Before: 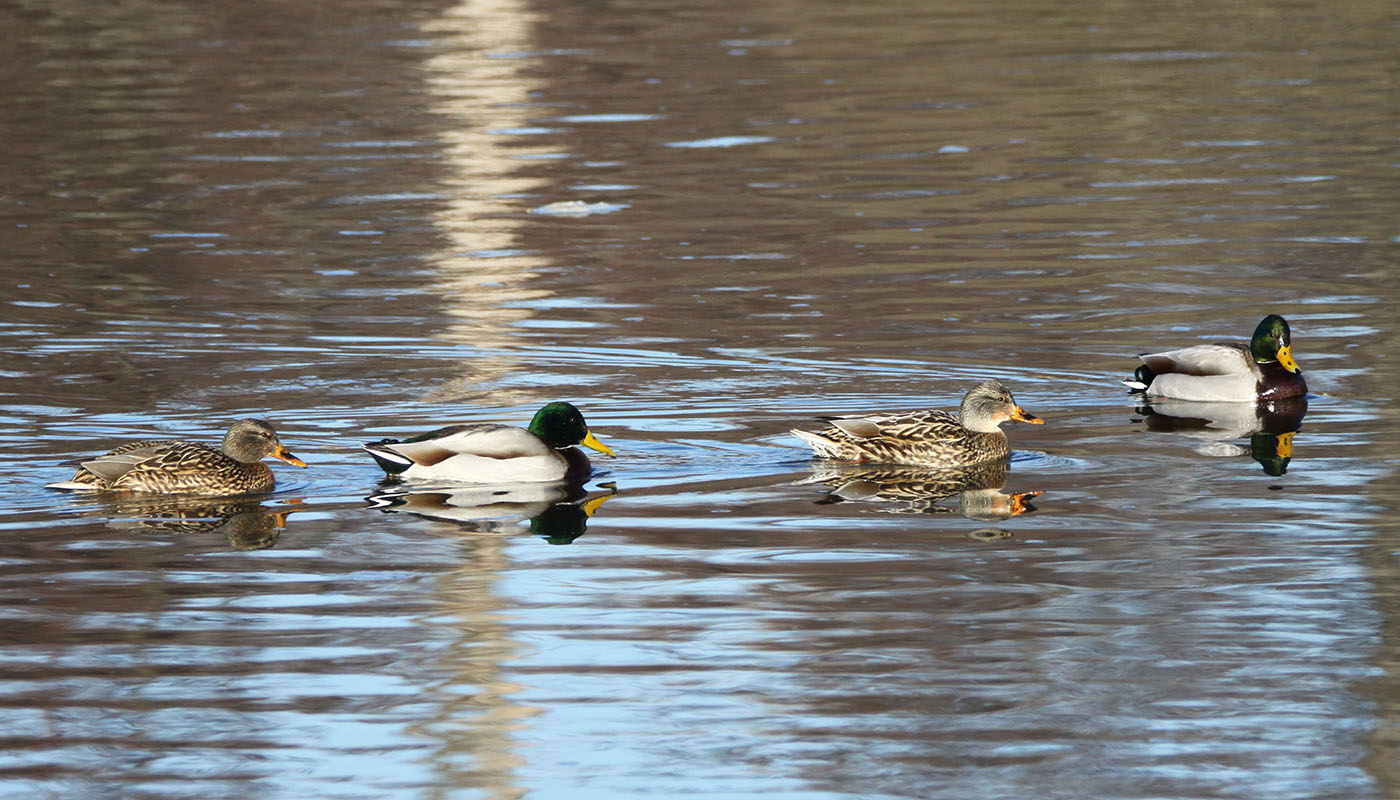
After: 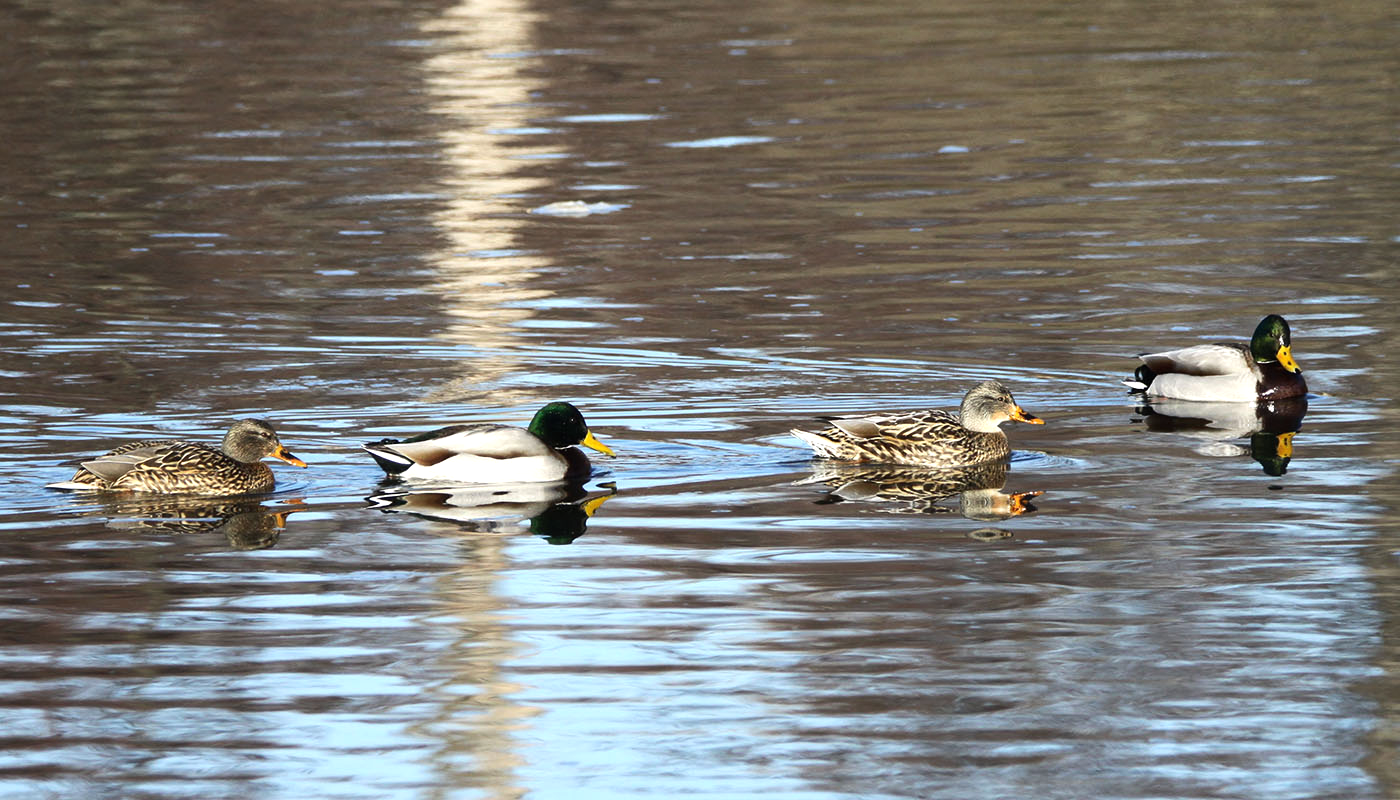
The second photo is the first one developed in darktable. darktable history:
tone equalizer: -8 EV -0.426 EV, -7 EV -0.408 EV, -6 EV -0.294 EV, -5 EV -0.25 EV, -3 EV 0.205 EV, -2 EV 0.359 EV, -1 EV 0.364 EV, +0 EV 0.43 EV, edges refinement/feathering 500, mask exposure compensation -1.57 EV, preserve details no
